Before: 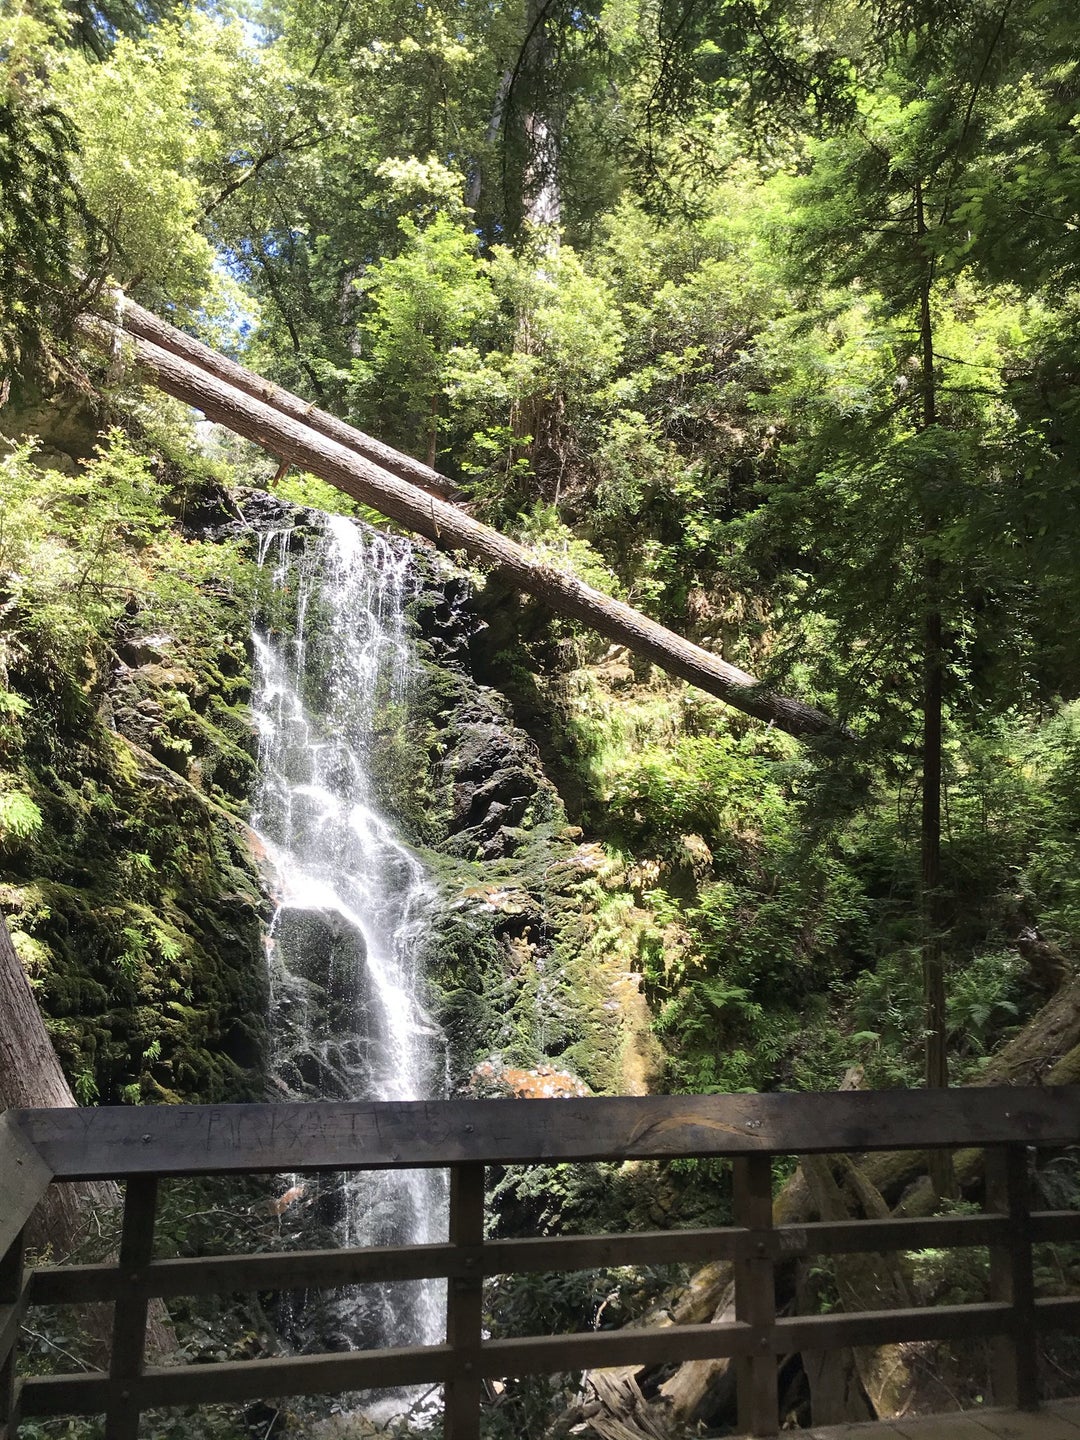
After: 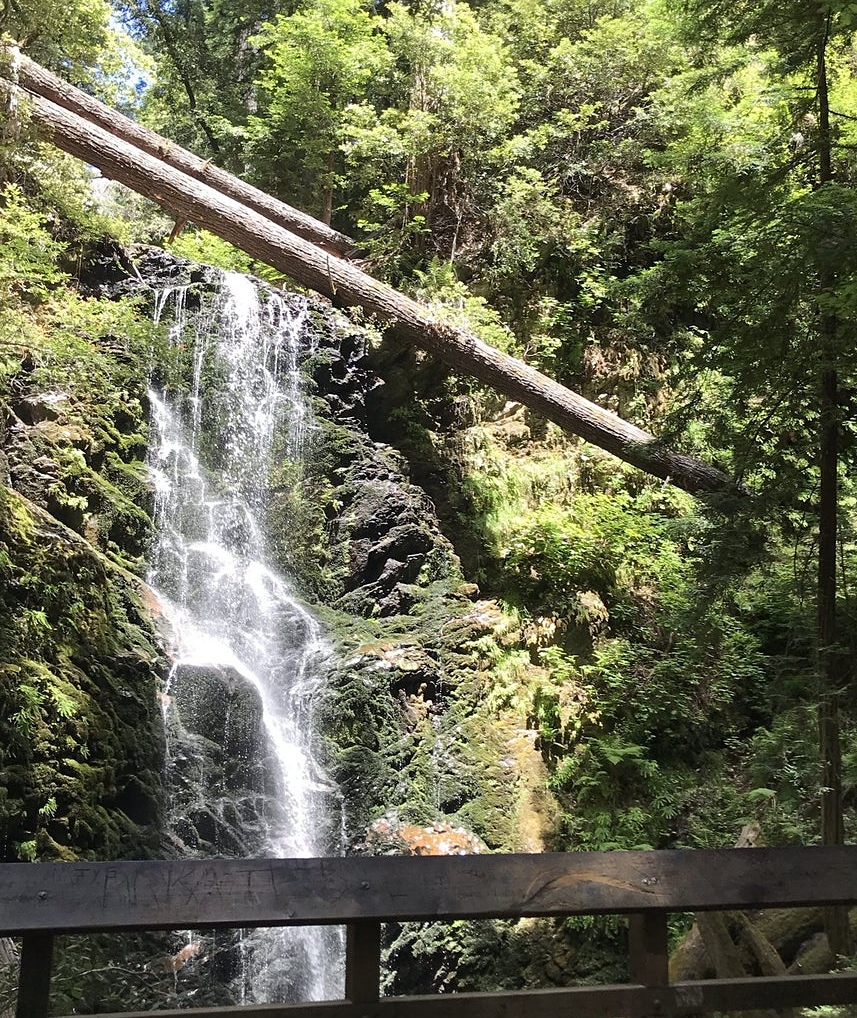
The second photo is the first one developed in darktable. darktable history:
sharpen: amount 0.2
crop: left 9.712%, top 16.928%, right 10.845%, bottom 12.332%
